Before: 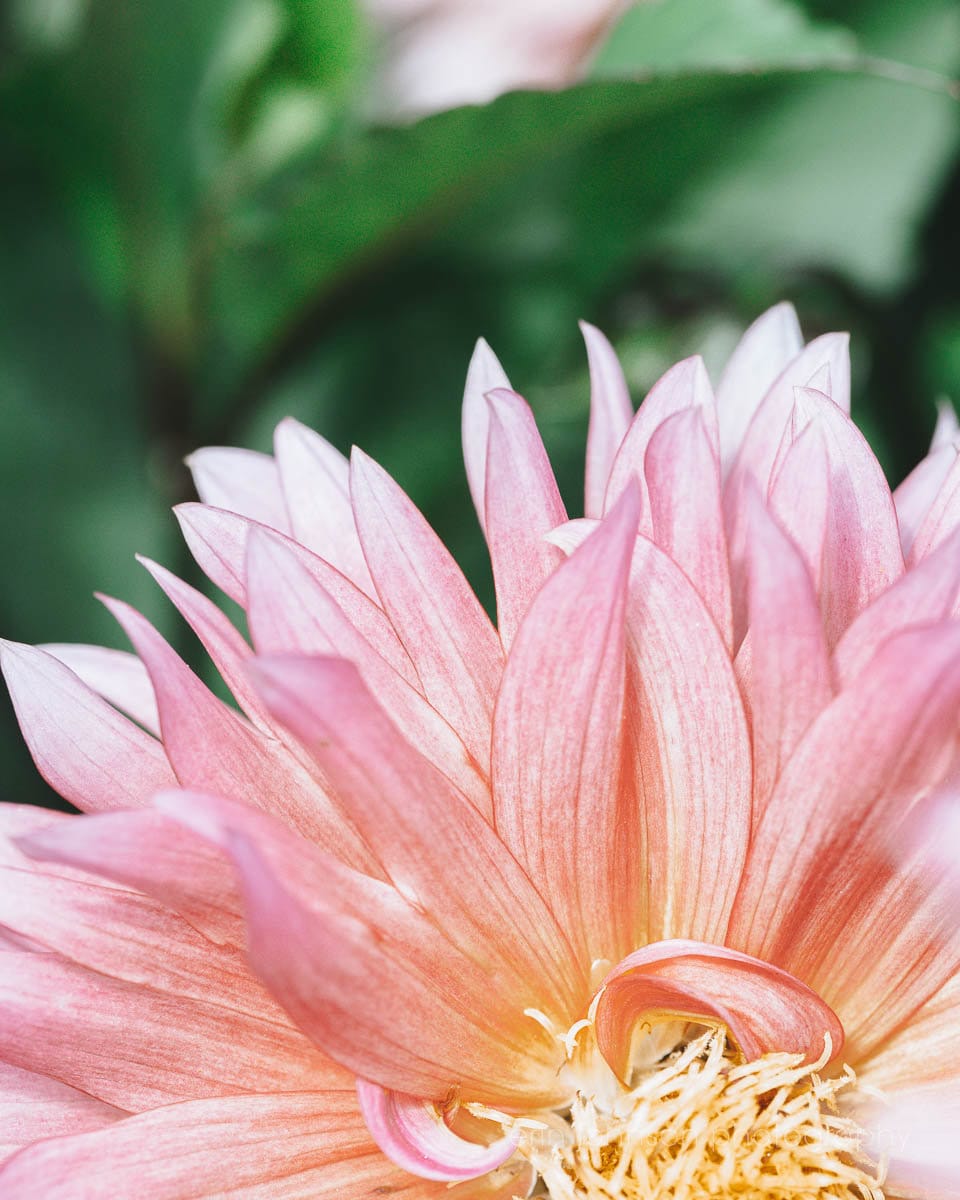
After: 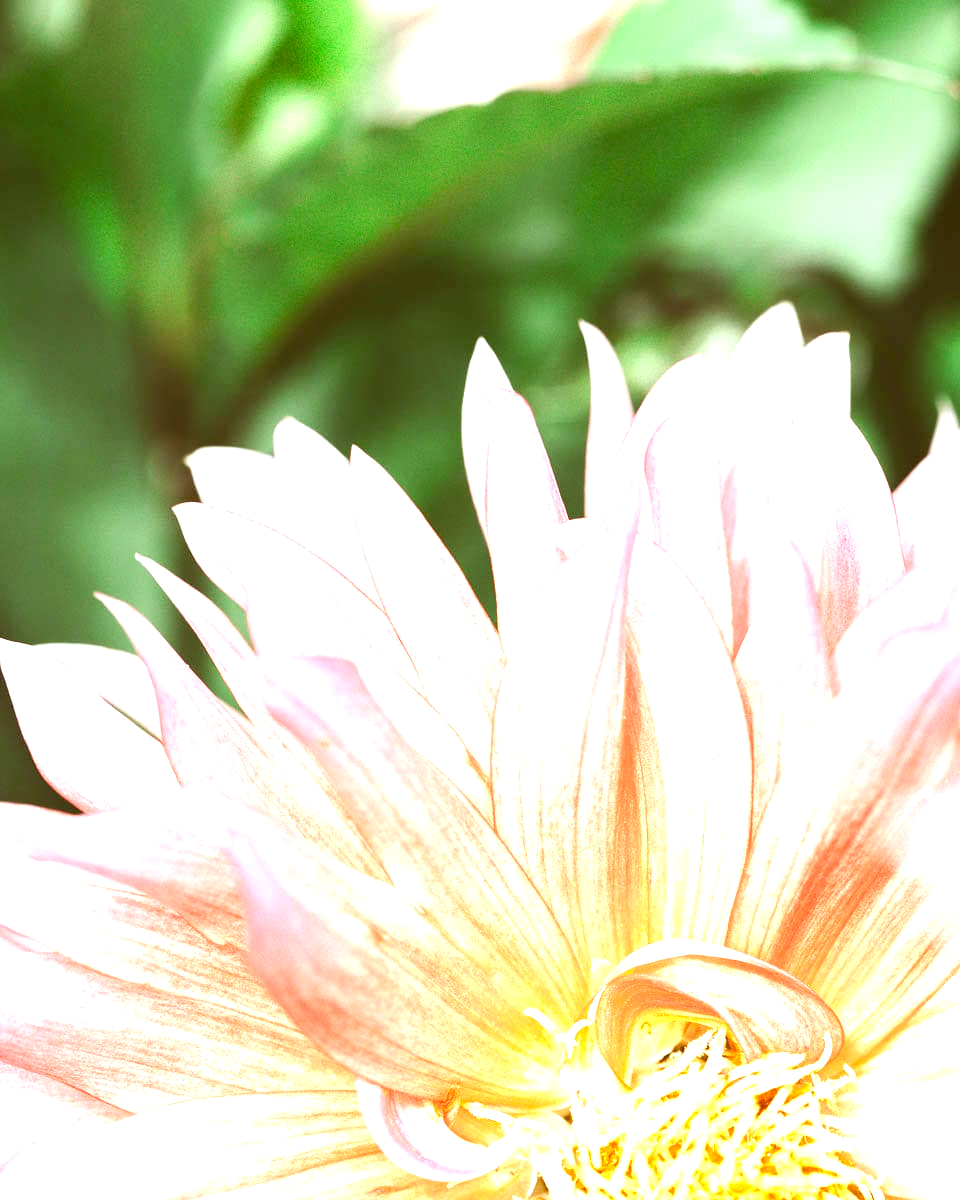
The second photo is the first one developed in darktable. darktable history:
white balance: red 1.009, blue 0.985
color correction: highlights a* -5.3, highlights b* 9.8, shadows a* 9.8, shadows b* 24.26
exposure: black level correction 0, exposure 1.388 EV, compensate exposure bias true, compensate highlight preservation false
